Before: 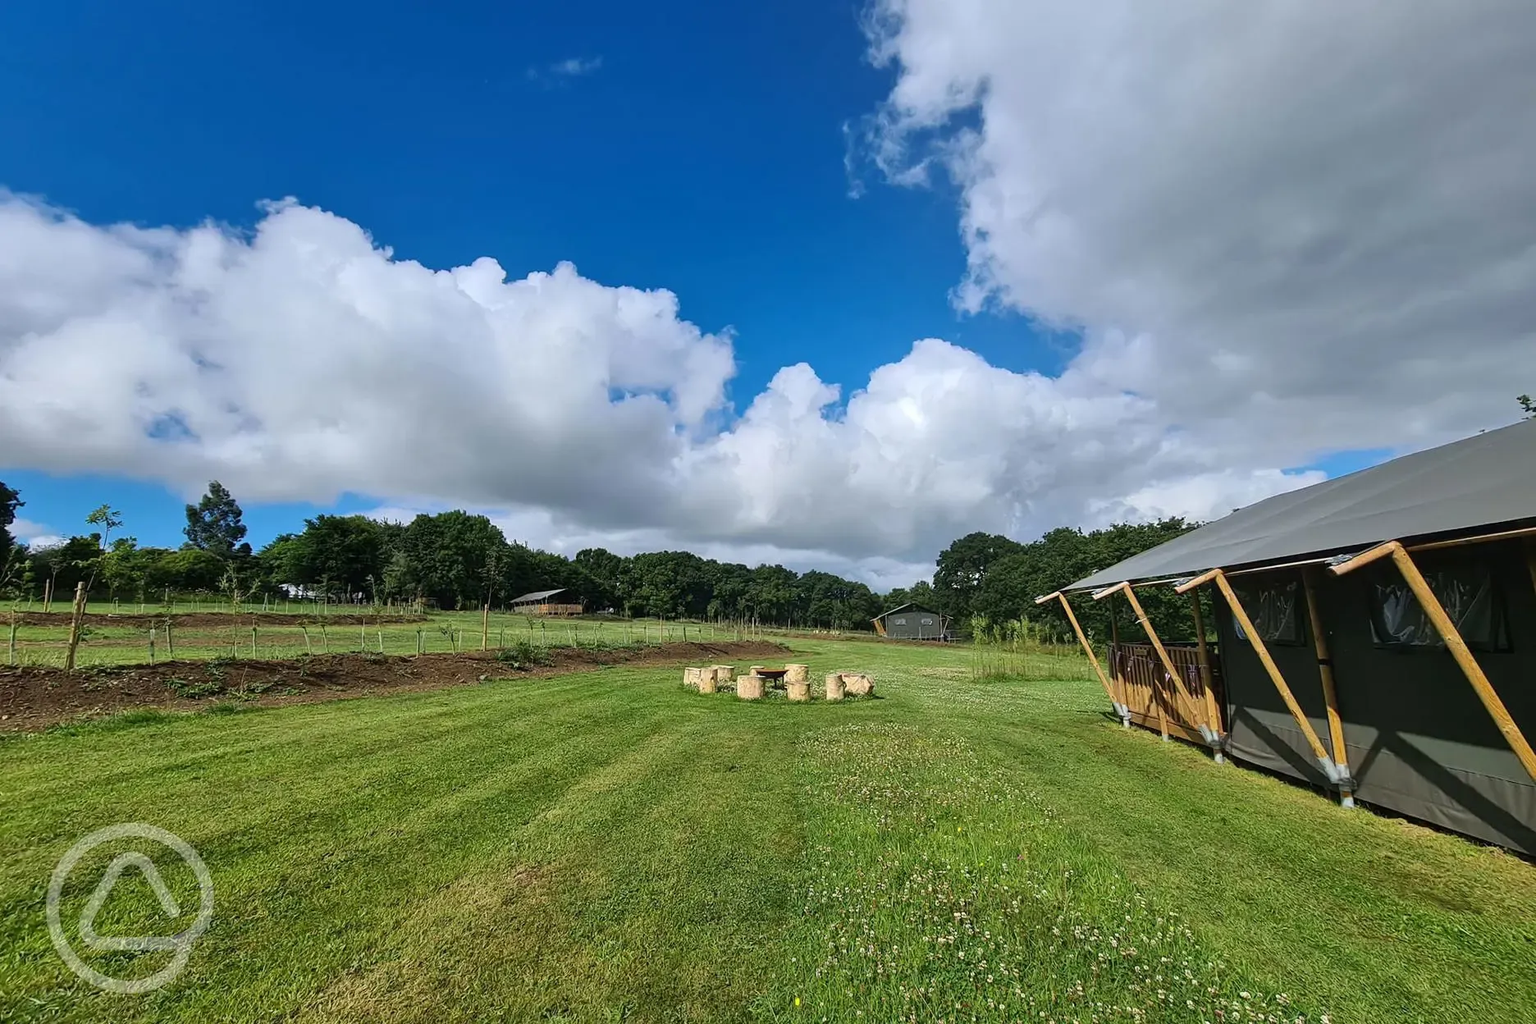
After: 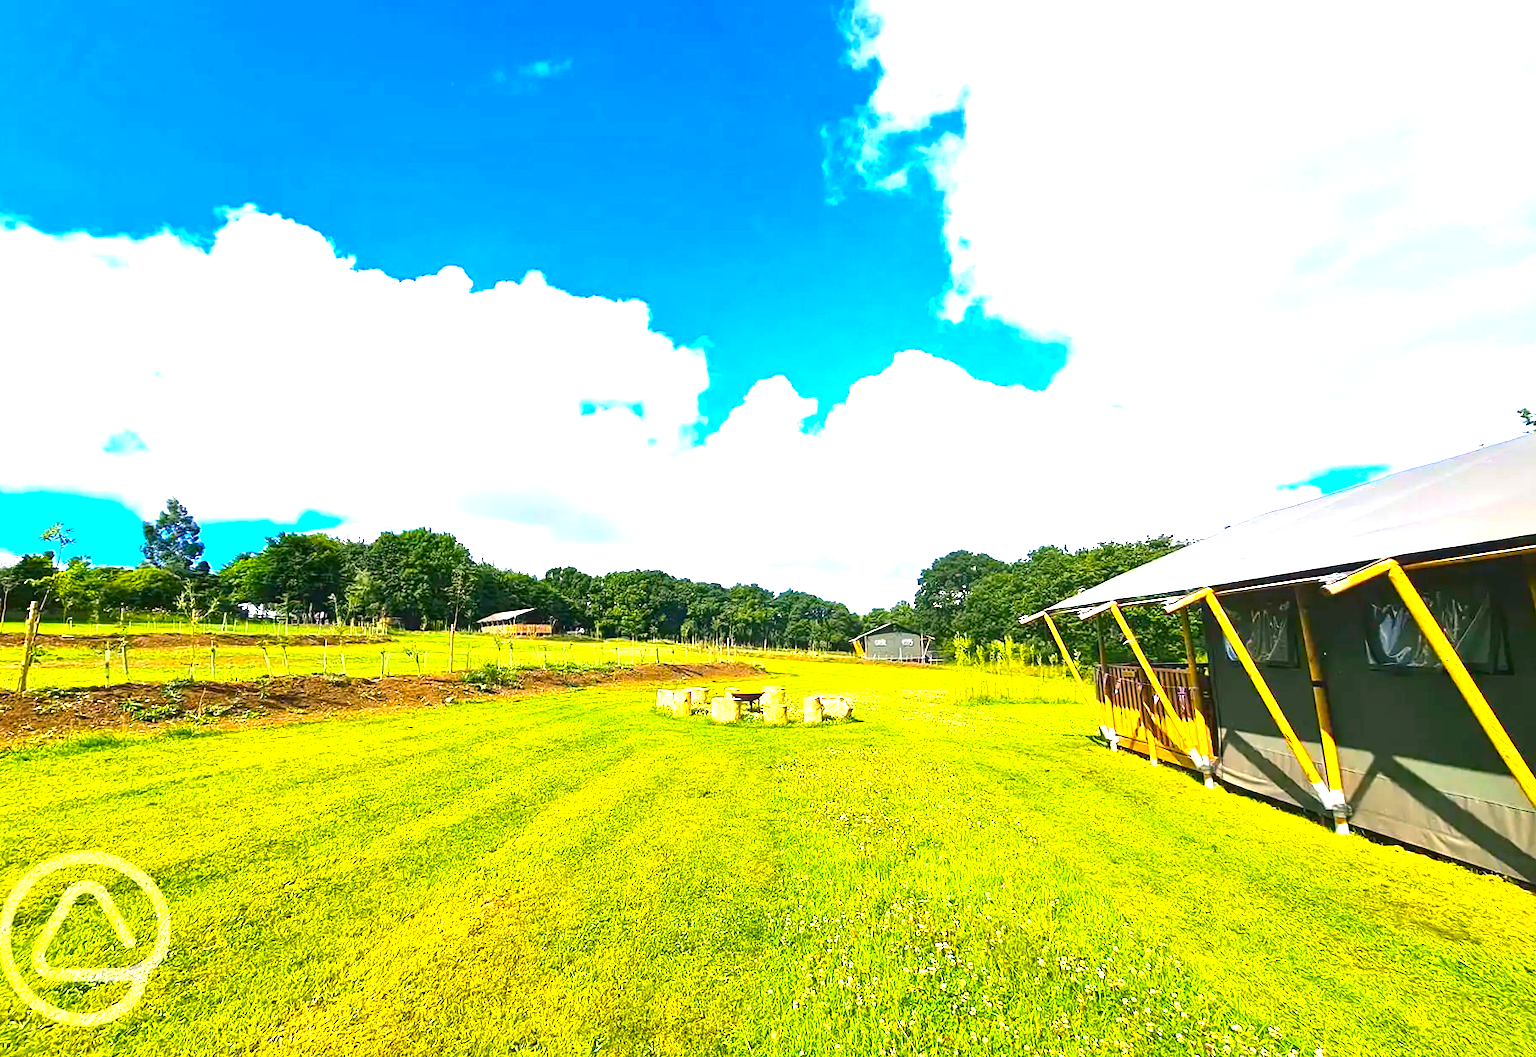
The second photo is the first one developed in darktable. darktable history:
exposure: black level correction 0, exposure 1.88 EV, compensate highlight preservation false
crop and rotate: left 3.171%
color balance rgb: highlights gain › chroma 2.357%, highlights gain › hue 35.6°, perceptual saturation grading › global saturation 39.235%, perceptual brilliance grading › global brilliance 10.688%, global vibrance 40.434%
tone curve: curves: ch0 [(0, 0) (0.265, 0.253) (0.732, 0.751) (1, 1)], color space Lab, independent channels, preserve colors none
